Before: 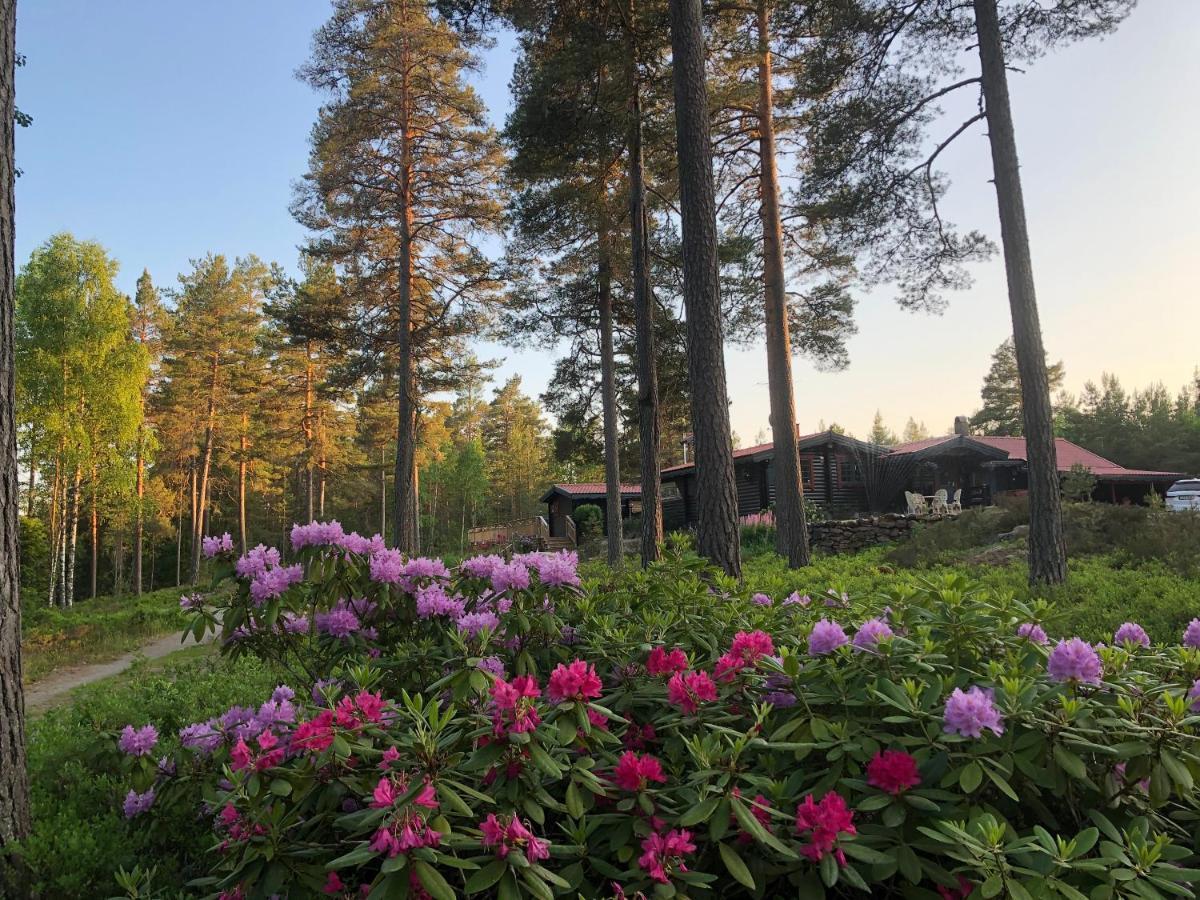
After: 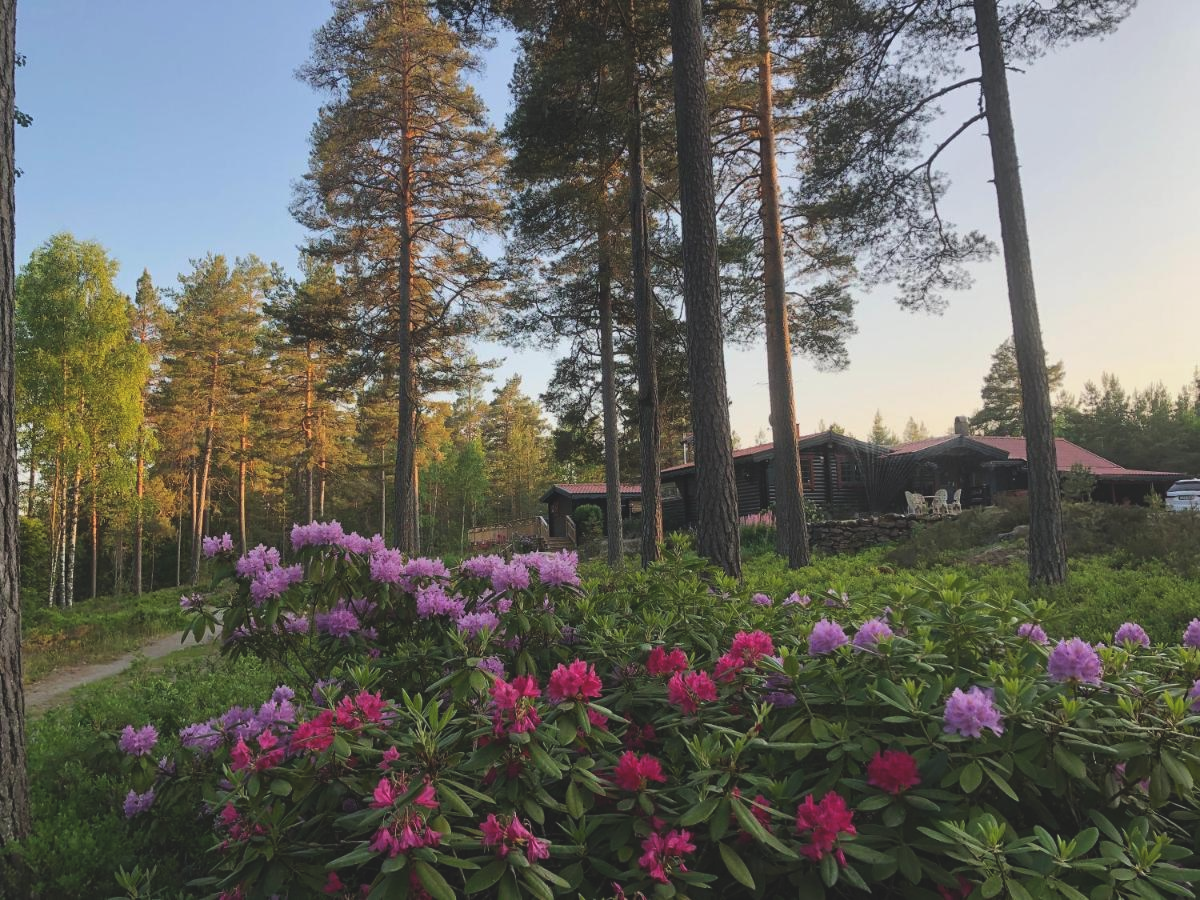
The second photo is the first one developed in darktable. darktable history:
exposure: black level correction -0.014, exposure -0.193 EV, compensate highlight preservation false
rgb curve: mode RGB, independent channels
color balance: on, module defaults
